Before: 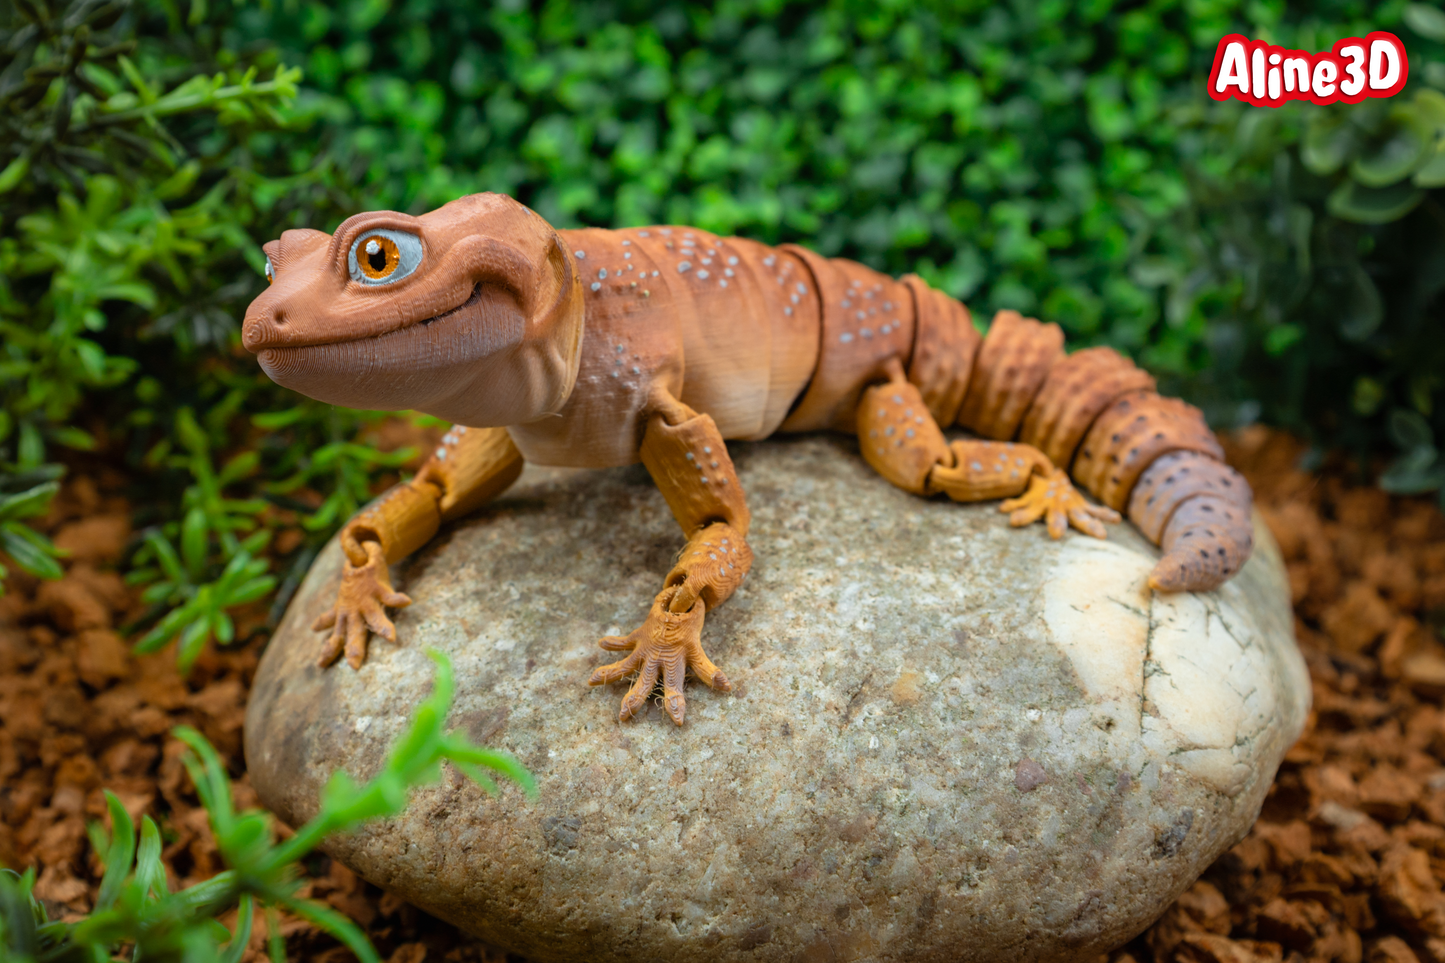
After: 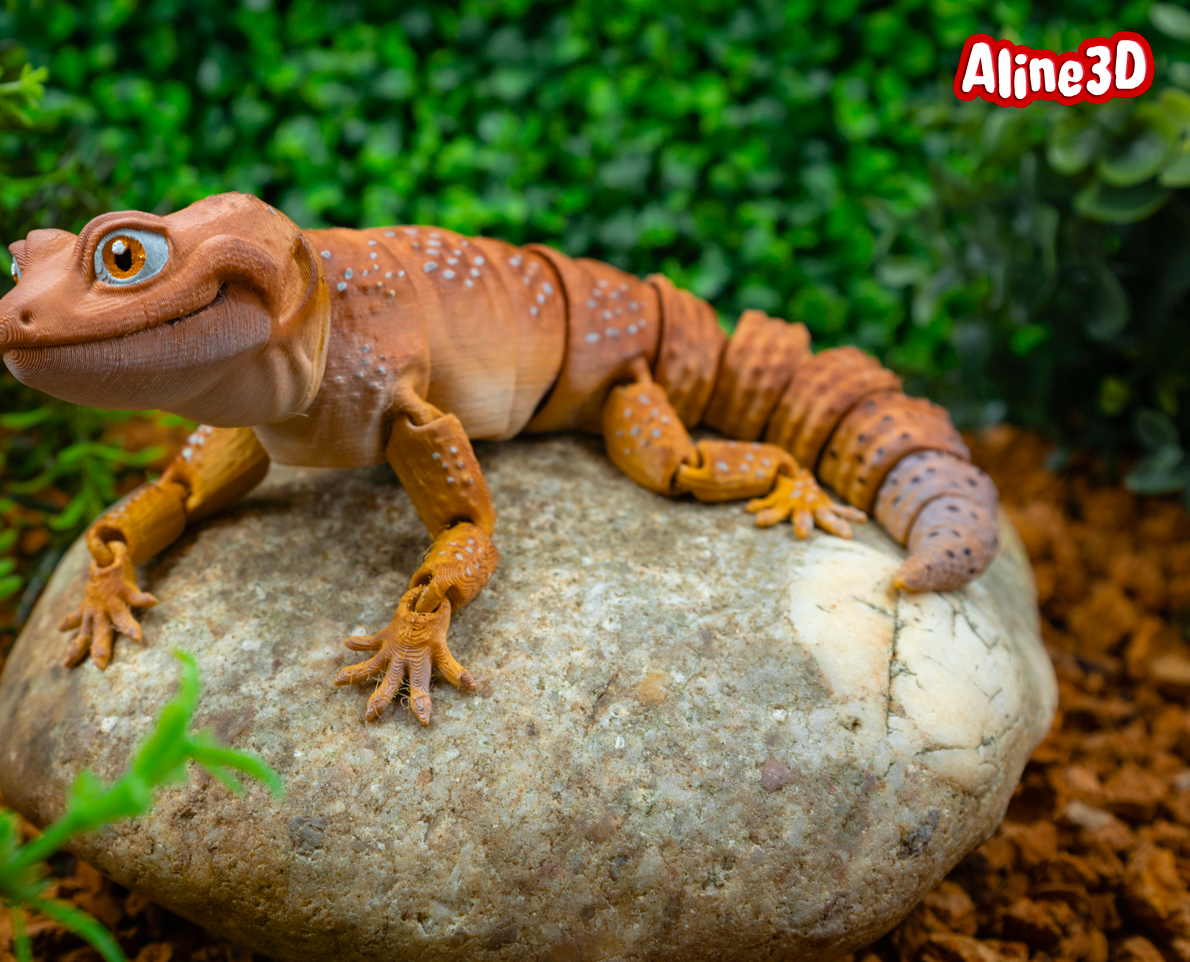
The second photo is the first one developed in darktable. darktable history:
color balance rgb: perceptual saturation grading › global saturation 8.89%, saturation formula JzAzBz (2021)
crop: left 17.582%, bottom 0.031%
